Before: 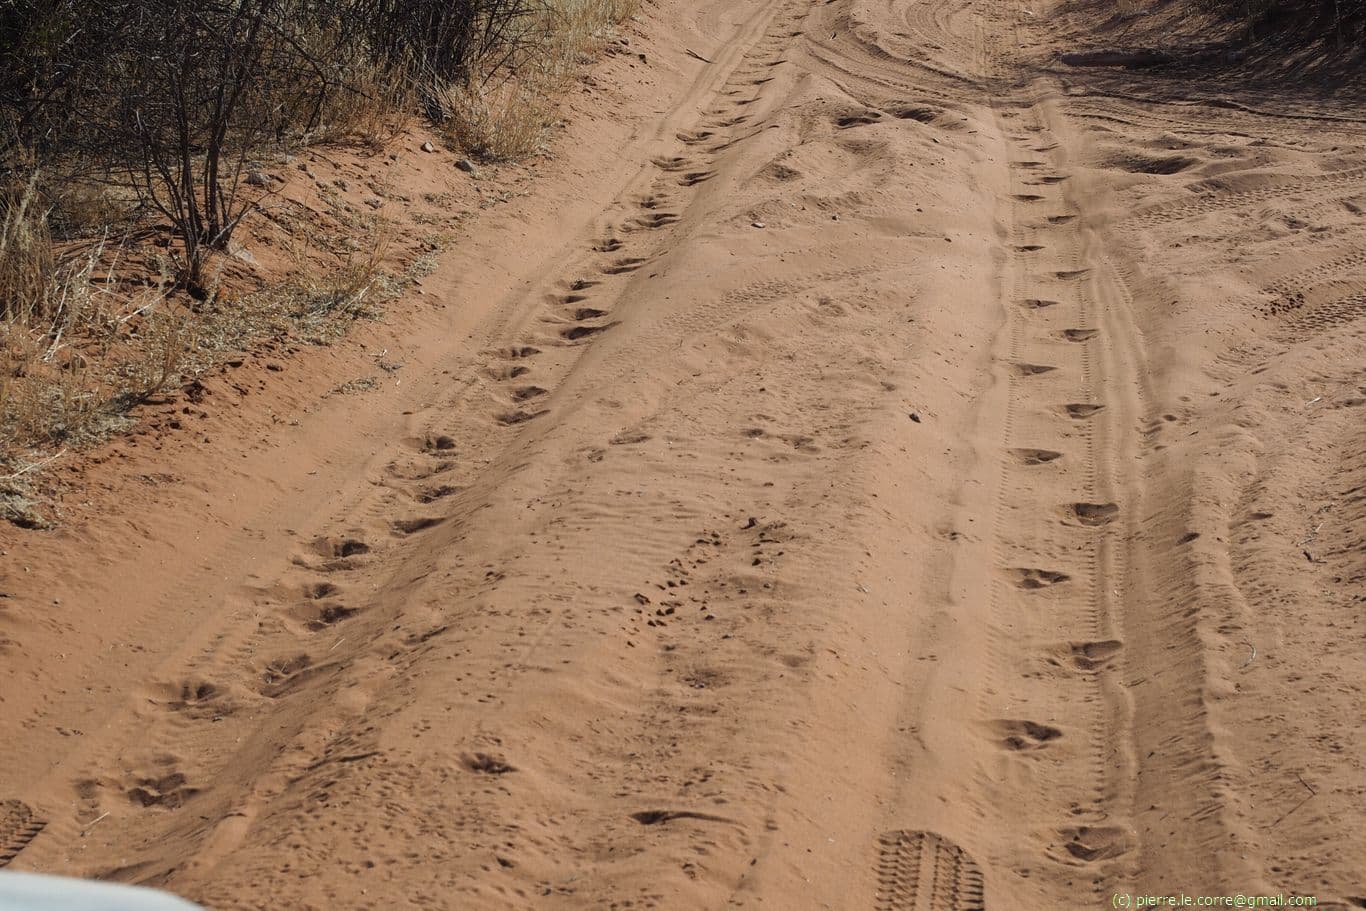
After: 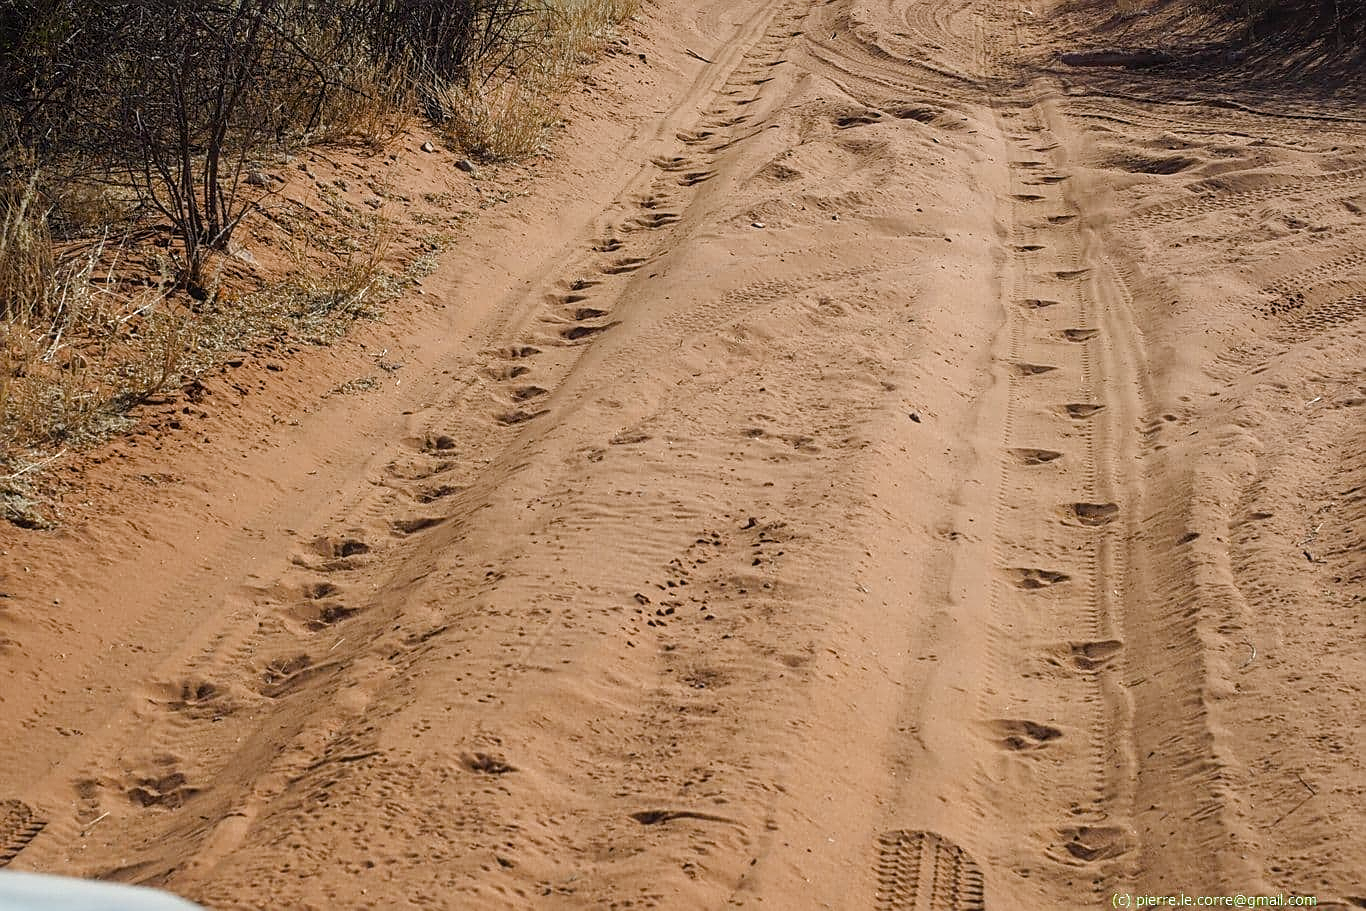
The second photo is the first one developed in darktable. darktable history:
color balance rgb: linear chroma grading › shadows 32%, linear chroma grading › global chroma -2%, linear chroma grading › mid-tones 4%, perceptual saturation grading › global saturation -2%, perceptual saturation grading › highlights -8%, perceptual saturation grading › mid-tones 8%, perceptual saturation grading › shadows 4%, perceptual brilliance grading › highlights 8%, perceptual brilliance grading › mid-tones 4%, perceptual brilliance grading › shadows 2%, global vibrance 16%, saturation formula JzAzBz (2021)
sharpen: amount 0.6
local contrast: detail 110%
